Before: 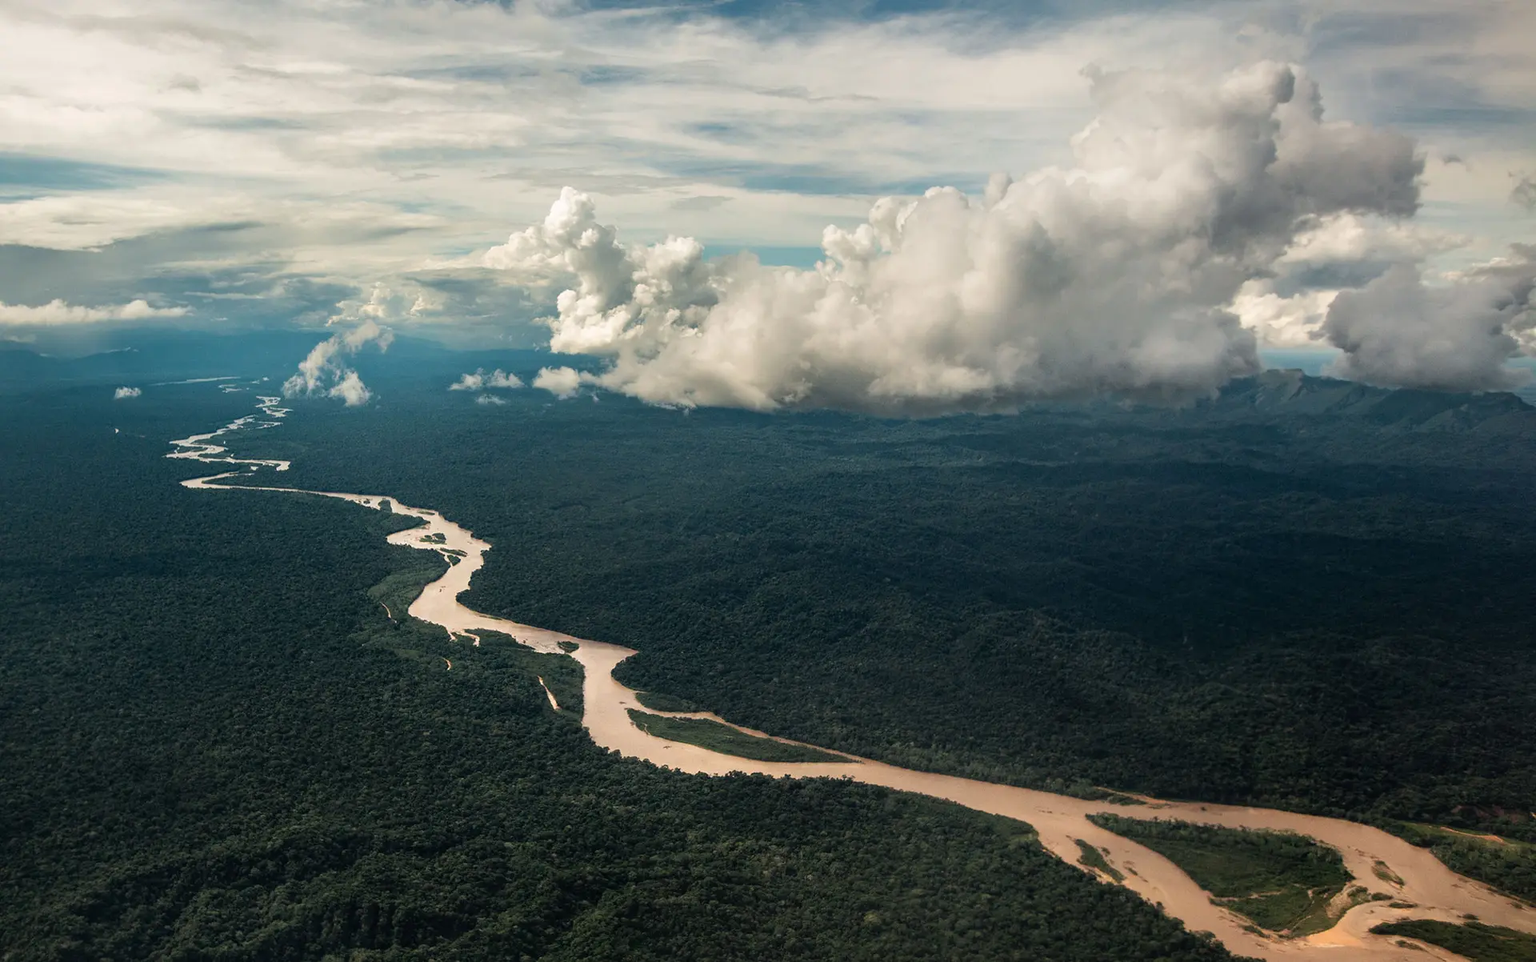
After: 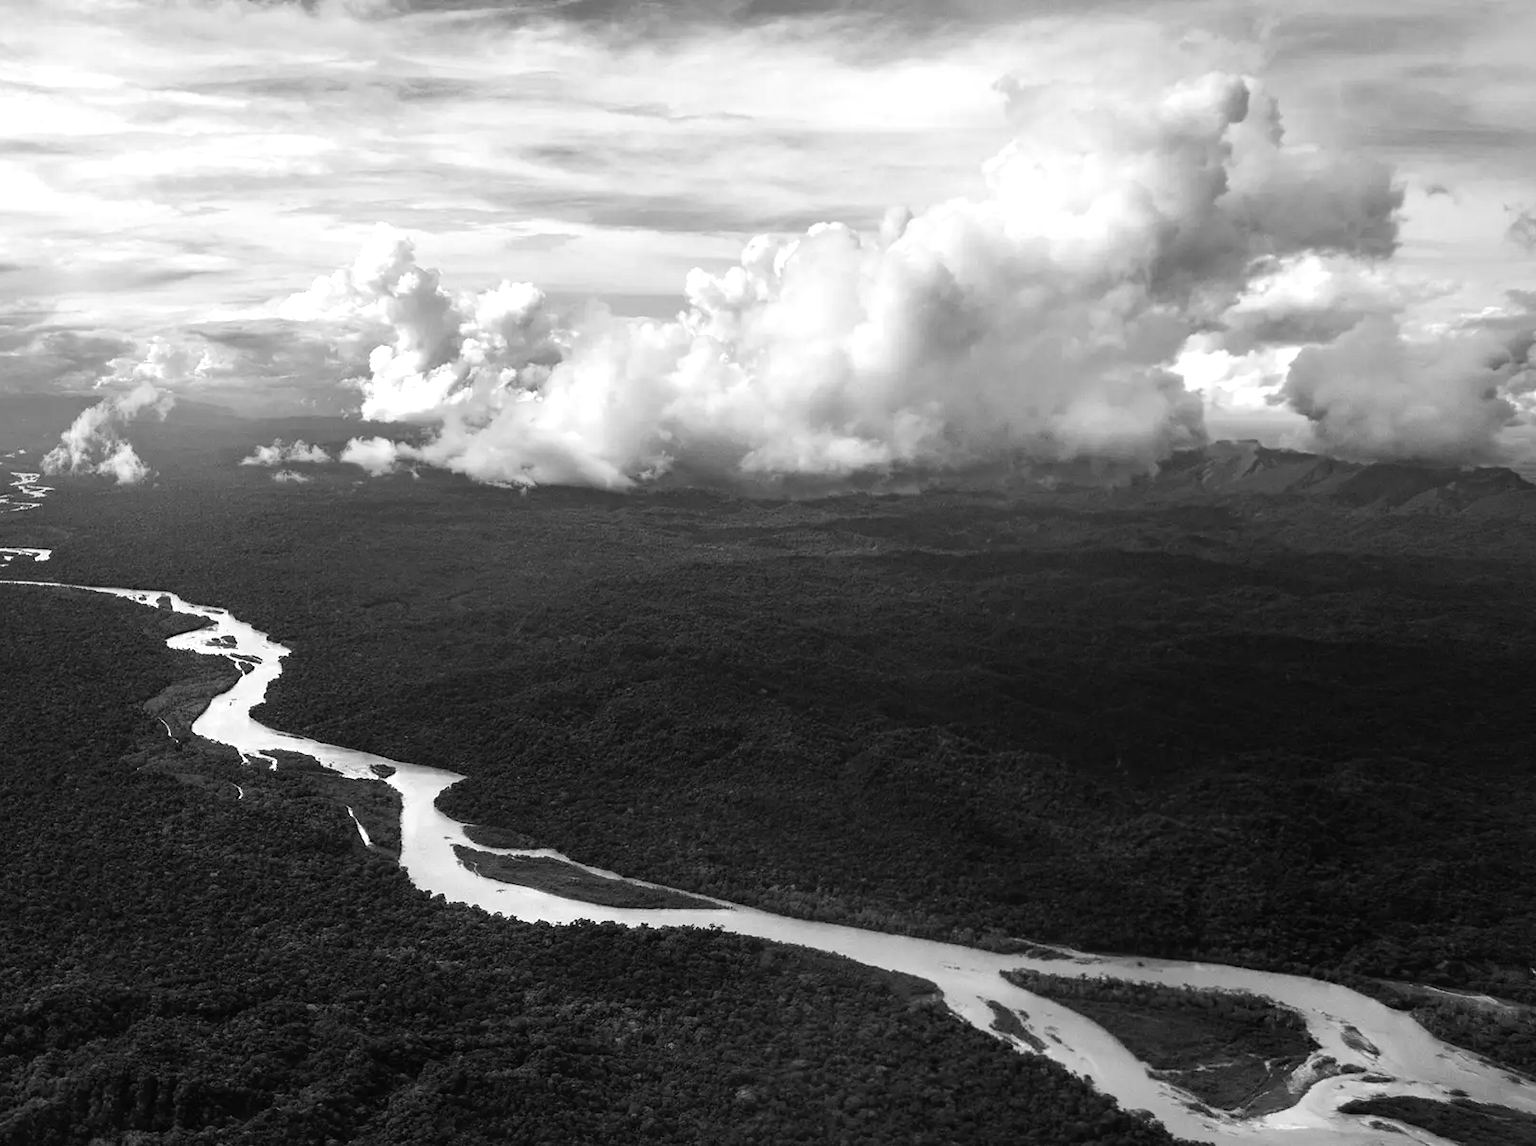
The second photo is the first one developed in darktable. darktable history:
tone equalizer: -8 EV -0.417 EV, -7 EV -0.389 EV, -6 EV -0.333 EV, -5 EV -0.222 EV, -3 EV 0.222 EV, -2 EV 0.333 EV, -1 EV 0.389 EV, +0 EV 0.417 EV, edges refinement/feathering 500, mask exposure compensation -1.57 EV, preserve details no
monochrome: on, module defaults
levels: levels [0, 0.476, 0.951]
crop: left 16.145%
